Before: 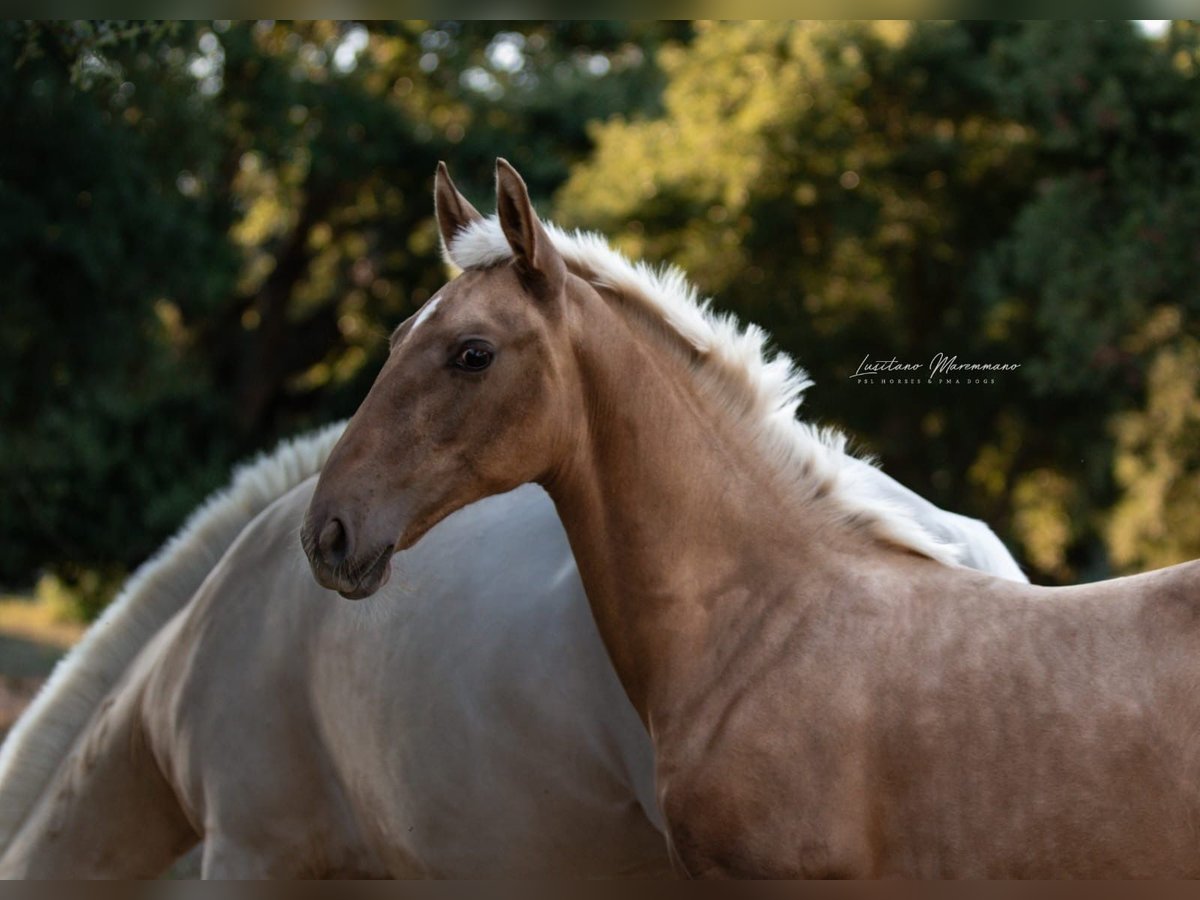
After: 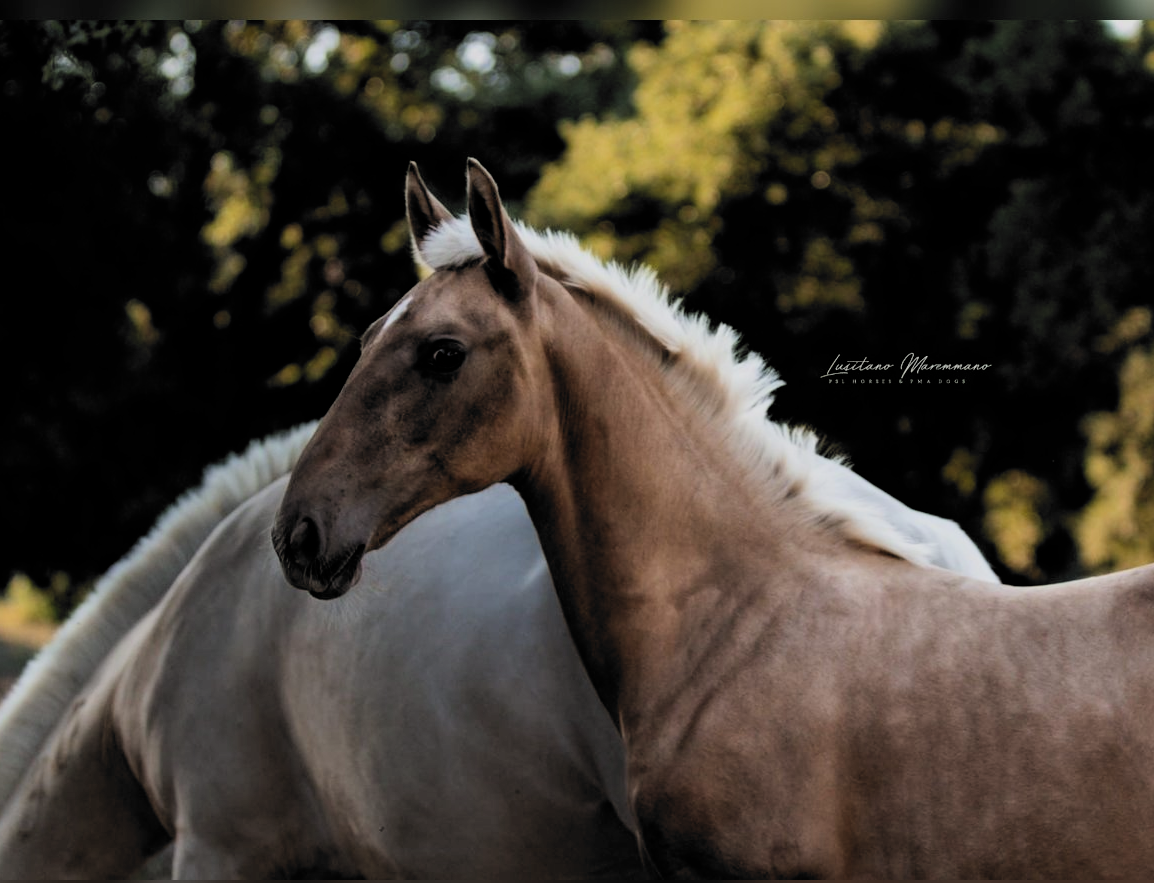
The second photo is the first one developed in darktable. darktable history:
filmic rgb: black relative exposure -5.04 EV, white relative exposure 3.99 EV, hardness 2.91, contrast 1.196, highlights saturation mix -28.53%, color science v6 (2022)
crop and rotate: left 2.488%, right 1.271%, bottom 1.859%
